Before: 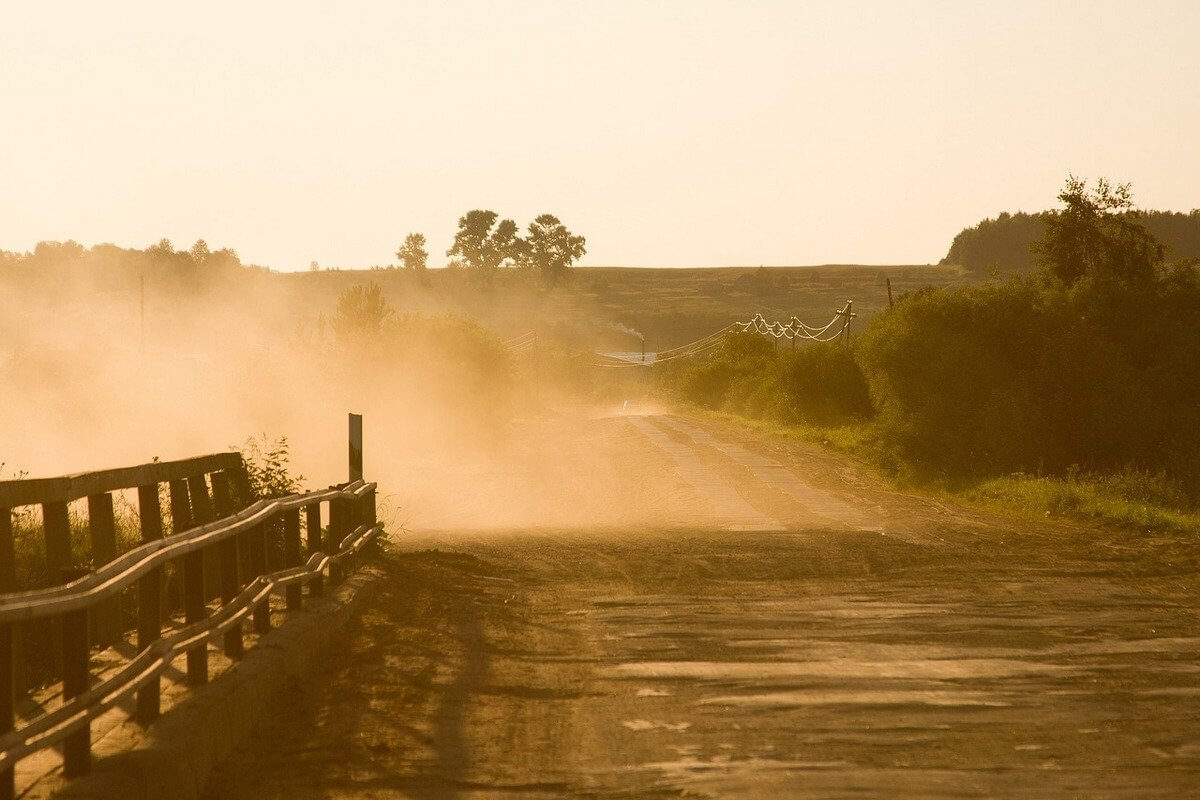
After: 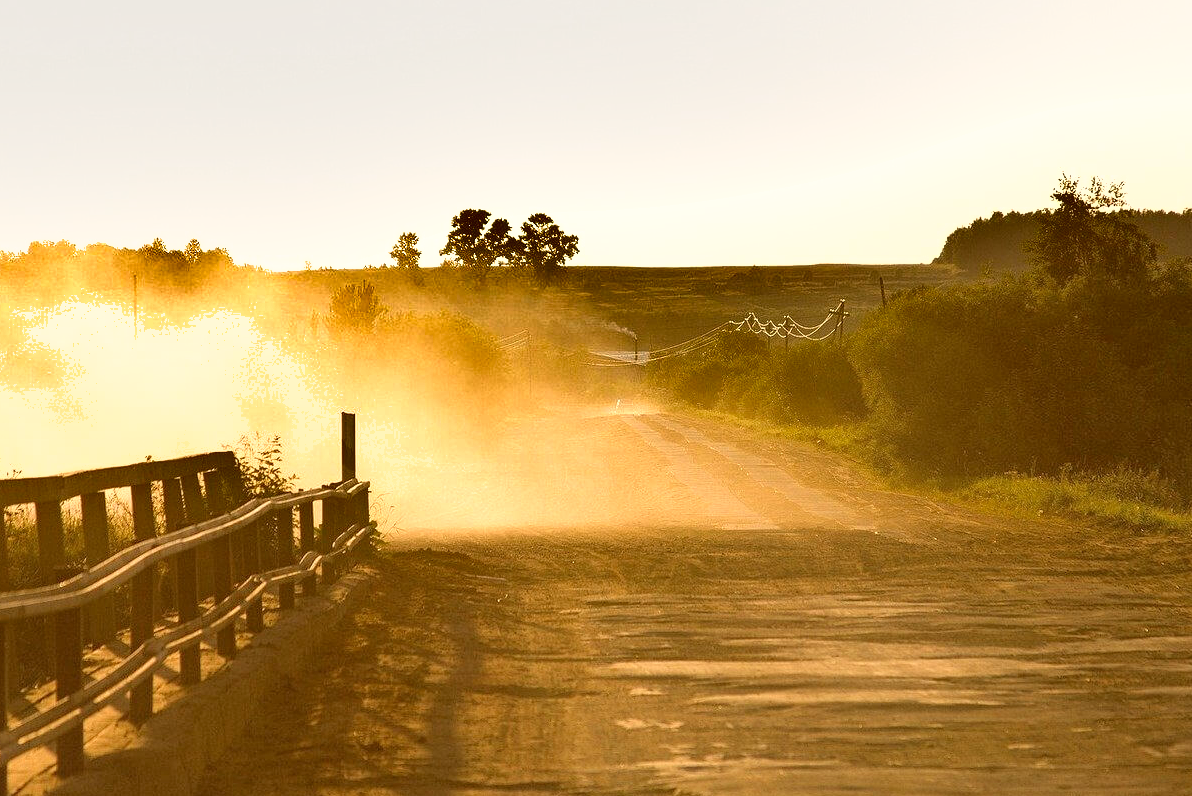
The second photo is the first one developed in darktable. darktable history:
exposure: black level correction 0, exposure 0.7 EV, compensate exposure bias true, compensate highlight preservation false
contrast equalizer: y [[0.439, 0.44, 0.442, 0.457, 0.493, 0.498], [0.5 ×6], [0.5 ×6], [0 ×6], [0 ×6]]
shadows and highlights: shadows 60, highlights -60.23, soften with gaussian
crop and rotate: left 0.614%, top 0.179%, bottom 0.309%
fill light: exposure -2 EV, width 8.6
